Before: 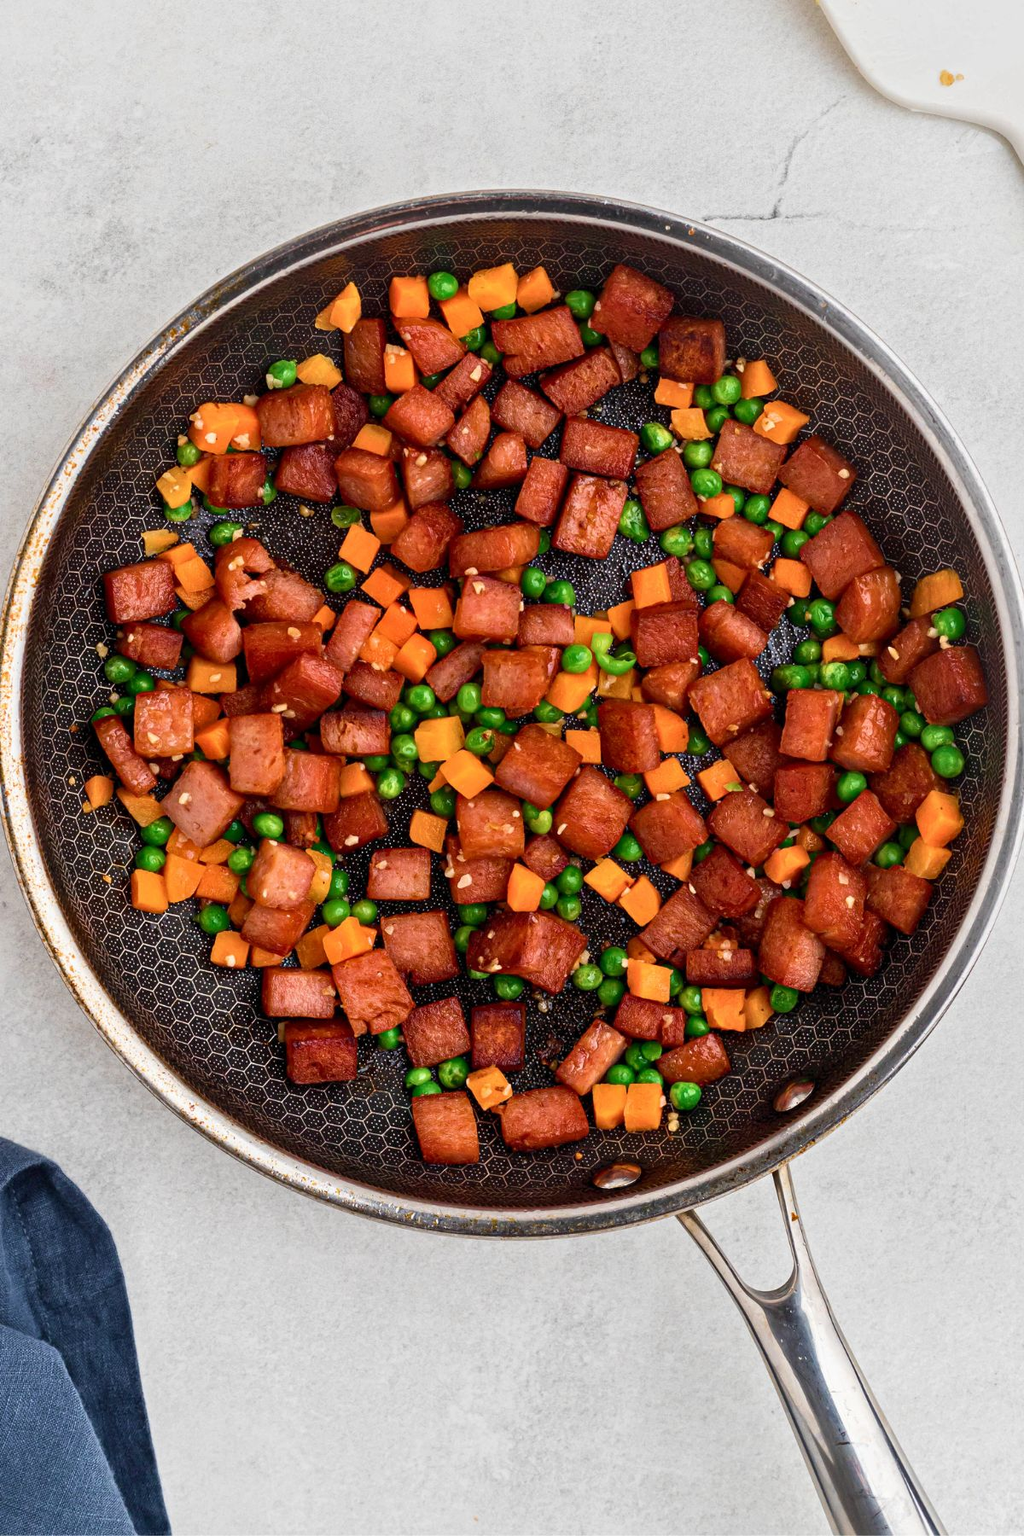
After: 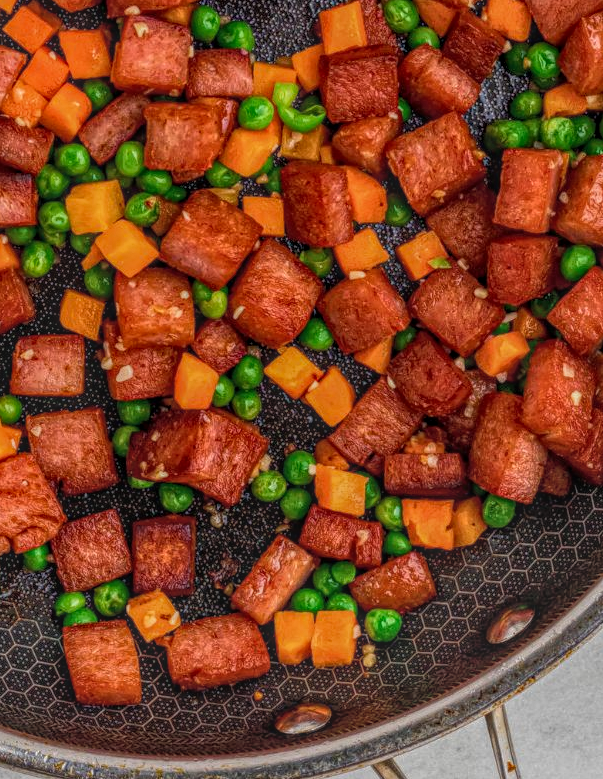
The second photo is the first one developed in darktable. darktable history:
local contrast: highlights 20%, shadows 30%, detail 200%, midtone range 0.2
crop: left 35.03%, top 36.625%, right 14.663%, bottom 20.057%
